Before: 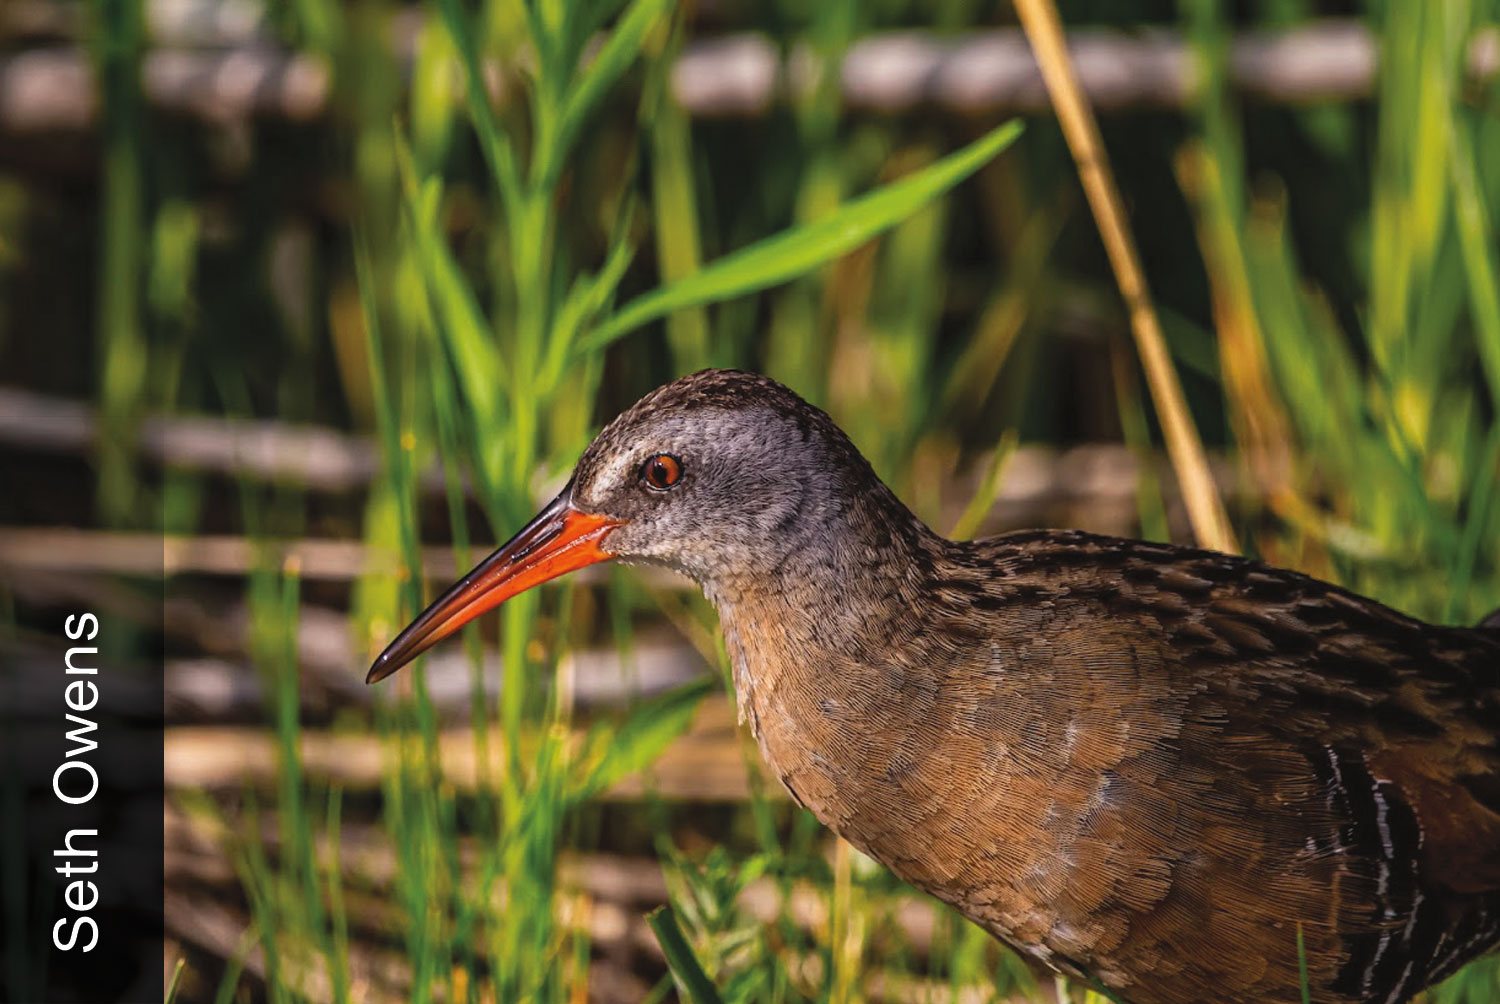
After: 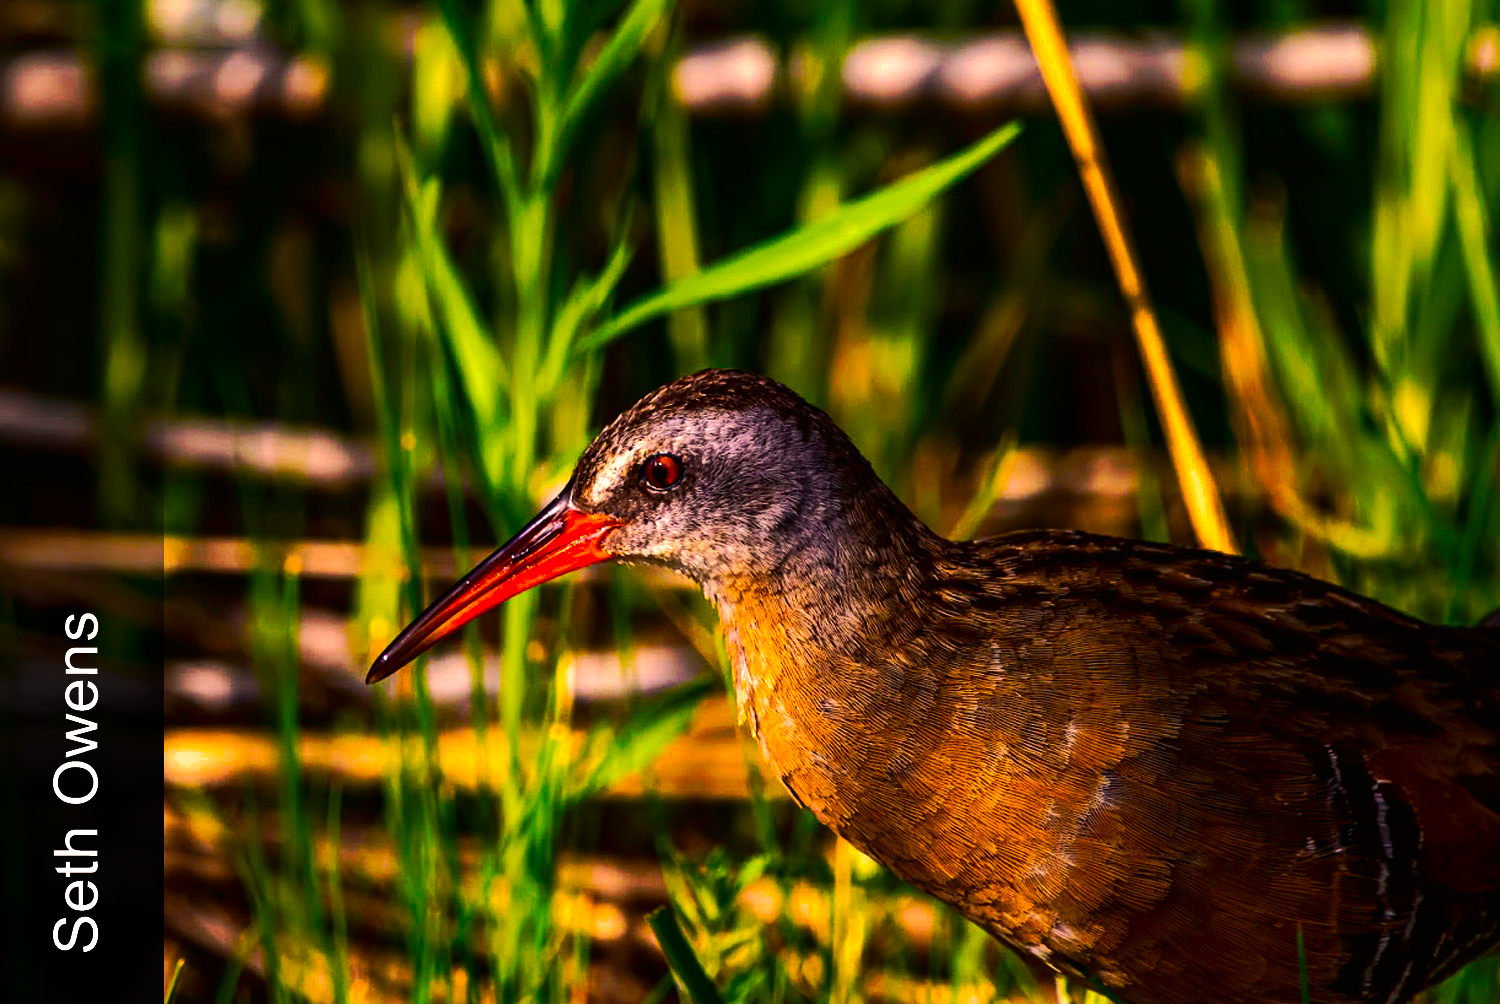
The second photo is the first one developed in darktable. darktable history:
color balance rgb: highlights gain › chroma 3.095%, highlights gain › hue 60.26°, linear chroma grading › global chroma 32.935%, perceptual saturation grading › global saturation 25.746%, contrast 5.3%
tone curve: curves: ch0 [(0, 0) (0.003, 0.003) (0.011, 0.01) (0.025, 0.023) (0.044, 0.042) (0.069, 0.065) (0.1, 0.094) (0.136, 0.128) (0.177, 0.167) (0.224, 0.211) (0.277, 0.261) (0.335, 0.315) (0.399, 0.375) (0.468, 0.441) (0.543, 0.543) (0.623, 0.623) (0.709, 0.709) (0.801, 0.801) (0.898, 0.898) (1, 1)], preserve colors none
contrast brightness saturation: contrast 0.185, brightness -0.113, saturation 0.206
tone equalizer: -8 EV -0.741 EV, -7 EV -0.68 EV, -6 EV -0.628 EV, -5 EV -0.405 EV, -3 EV 0.386 EV, -2 EV 0.6 EV, -1 EV 0.699 EV, +0 EV 0.754 EV, smoothing diameter 2.03%, edges refinement/feathering 21.68, mask exposure compensation -1.57 EV, filter diffusion 5
shadows and highlights: shadows 10.89, white point adjustment 0.824, highlights -39.2
